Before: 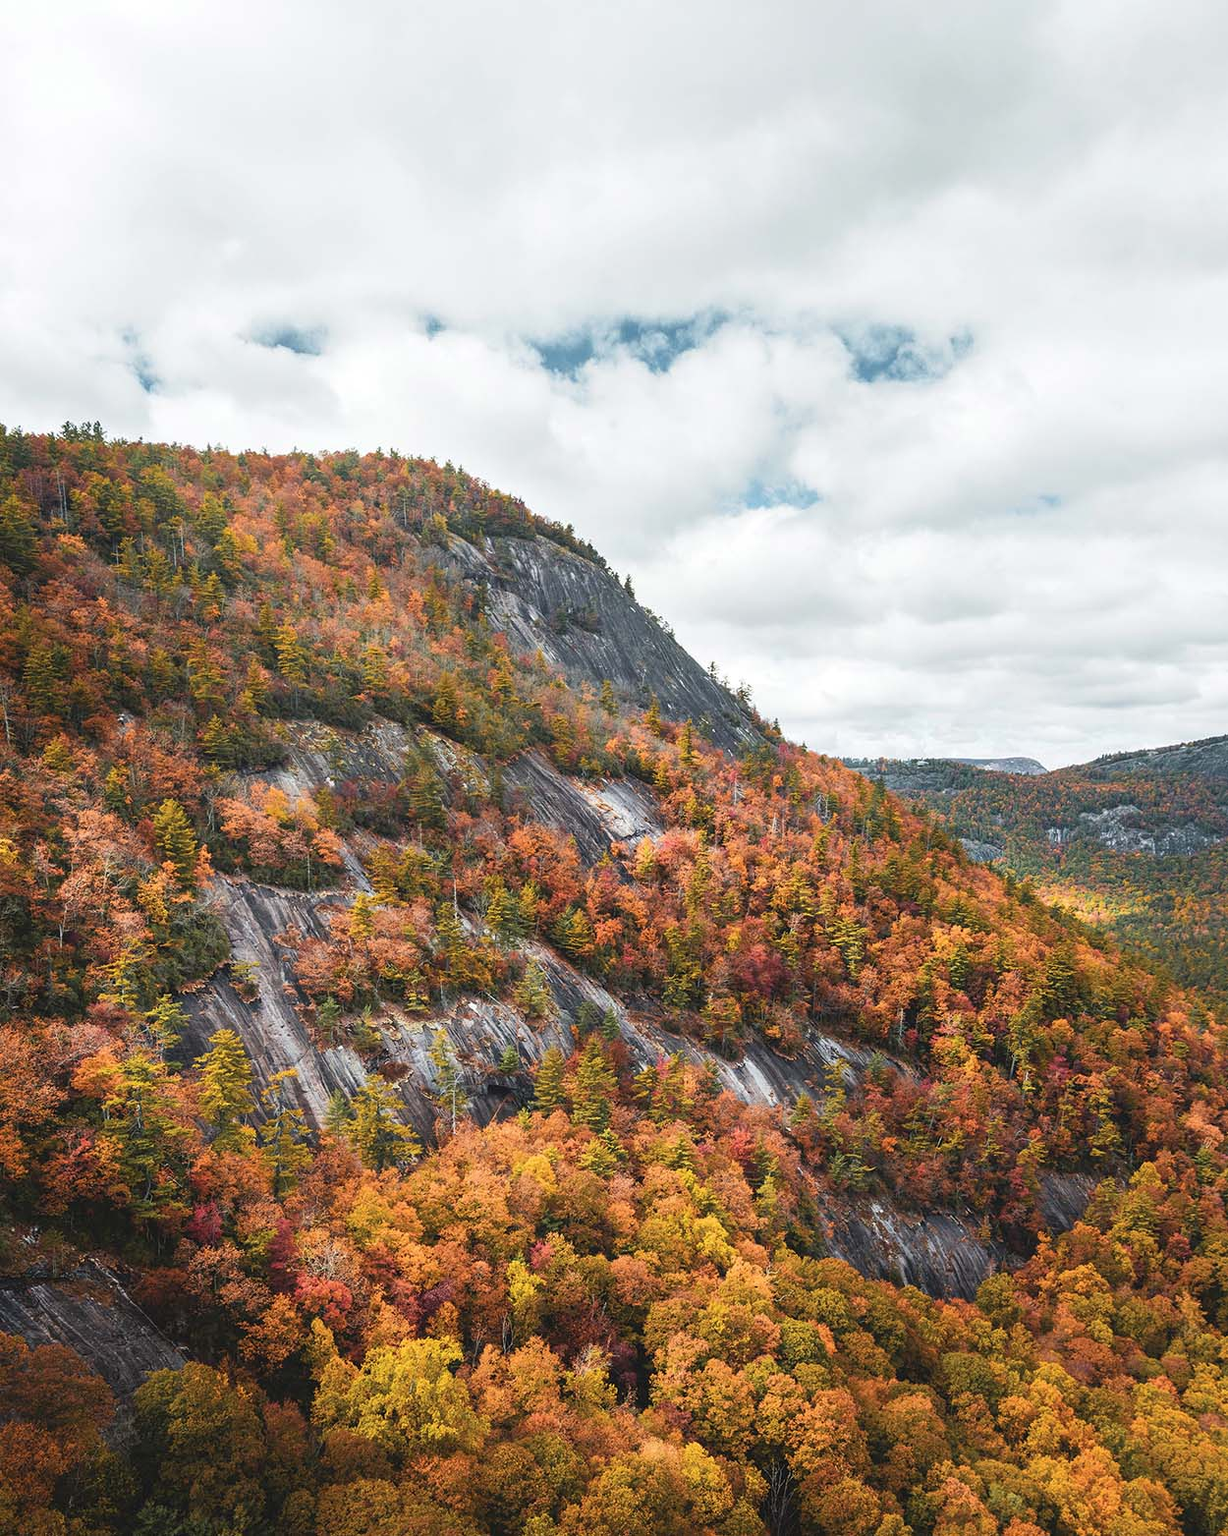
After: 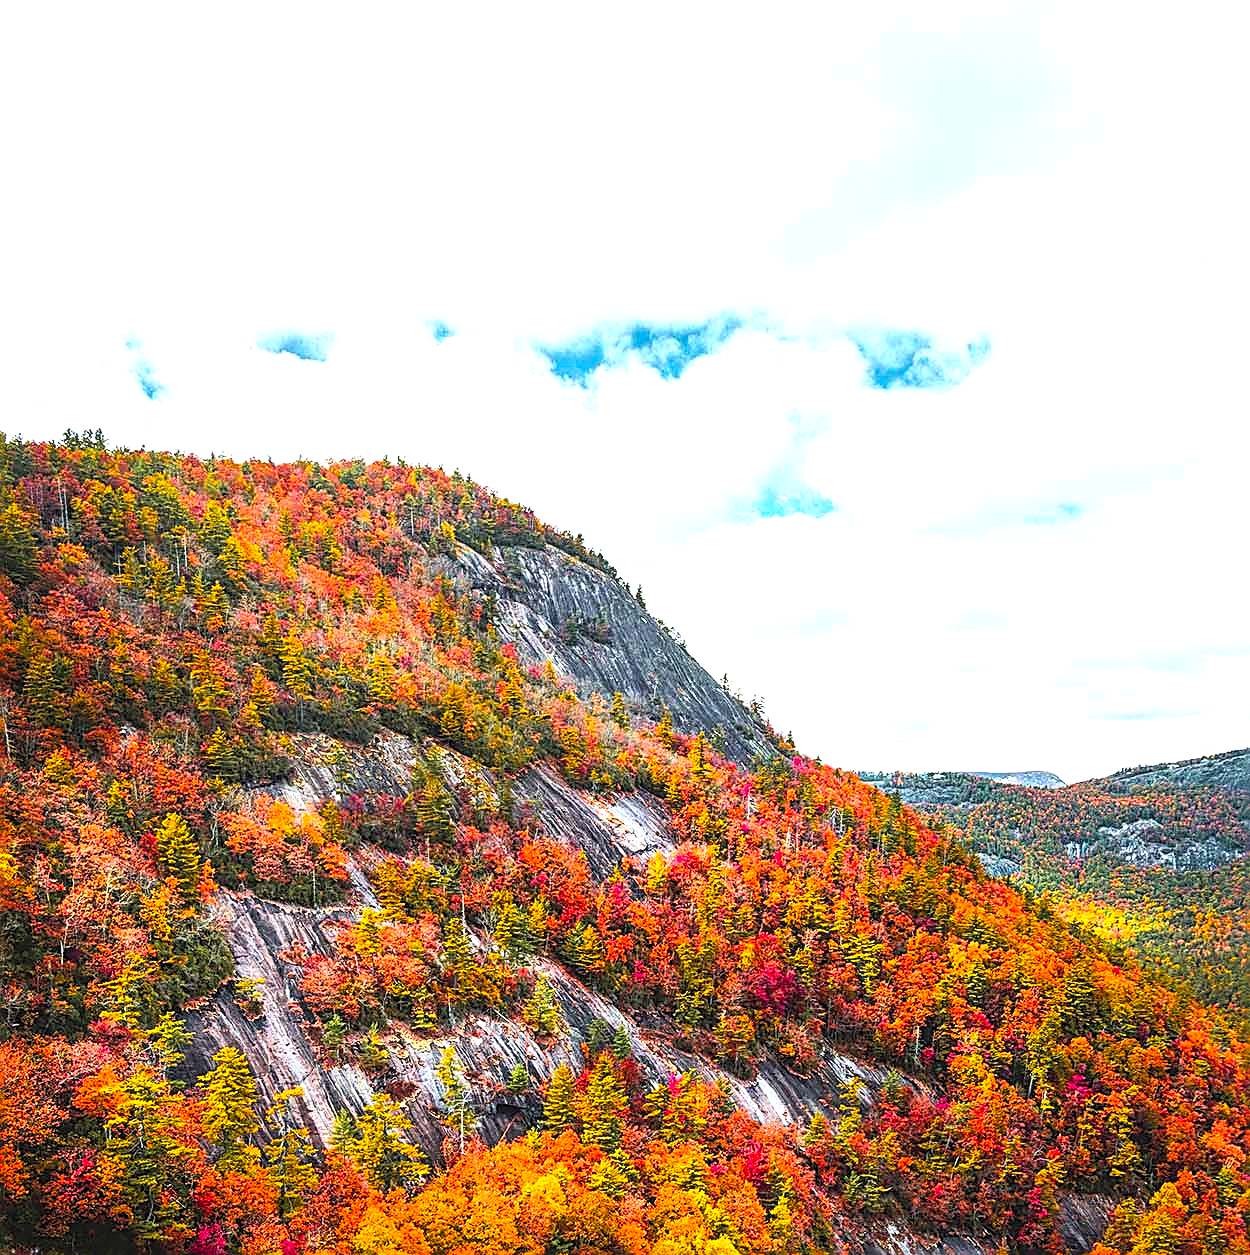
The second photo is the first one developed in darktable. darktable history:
exposure: black level correction 0.001, exposure -0.2 EV, compensate highlight preservation false
color balance rgb: power › hue 311.33°, perceptual saturation grading › global saturation 25.291%, global vibrance 9.292%
crop: bottom 19.672%
color calibration: output R [0.948, 0.091, -0.04, 0], output G [-0.3, 1.384, -0.085, 0], output B [-0.108, 0.061, 1.08, 0], illuminant same as pipeline (D50), adaptation none (bypass), x 0.333, y 0.333, temperature 5003.18 K
contrast brightness saturation: contrast 0.069, brightness 0.173, saturation 0.397
tone equalizer: -8 EV -1.08 EV, -7 EV -1.04 EV, -6 EV -0.879 EV, -5 EV -0.594 EV, -3 EV 0.579 EV, -2 EV 0.848 EV, -1 EV 1 EV, +0 EV 1.06 EV, edges refinement/feathering 500, mask exposure compensation -1.57 EV, preserve details no
local contrast: on, module defaults
sharpen: amount 0.898
